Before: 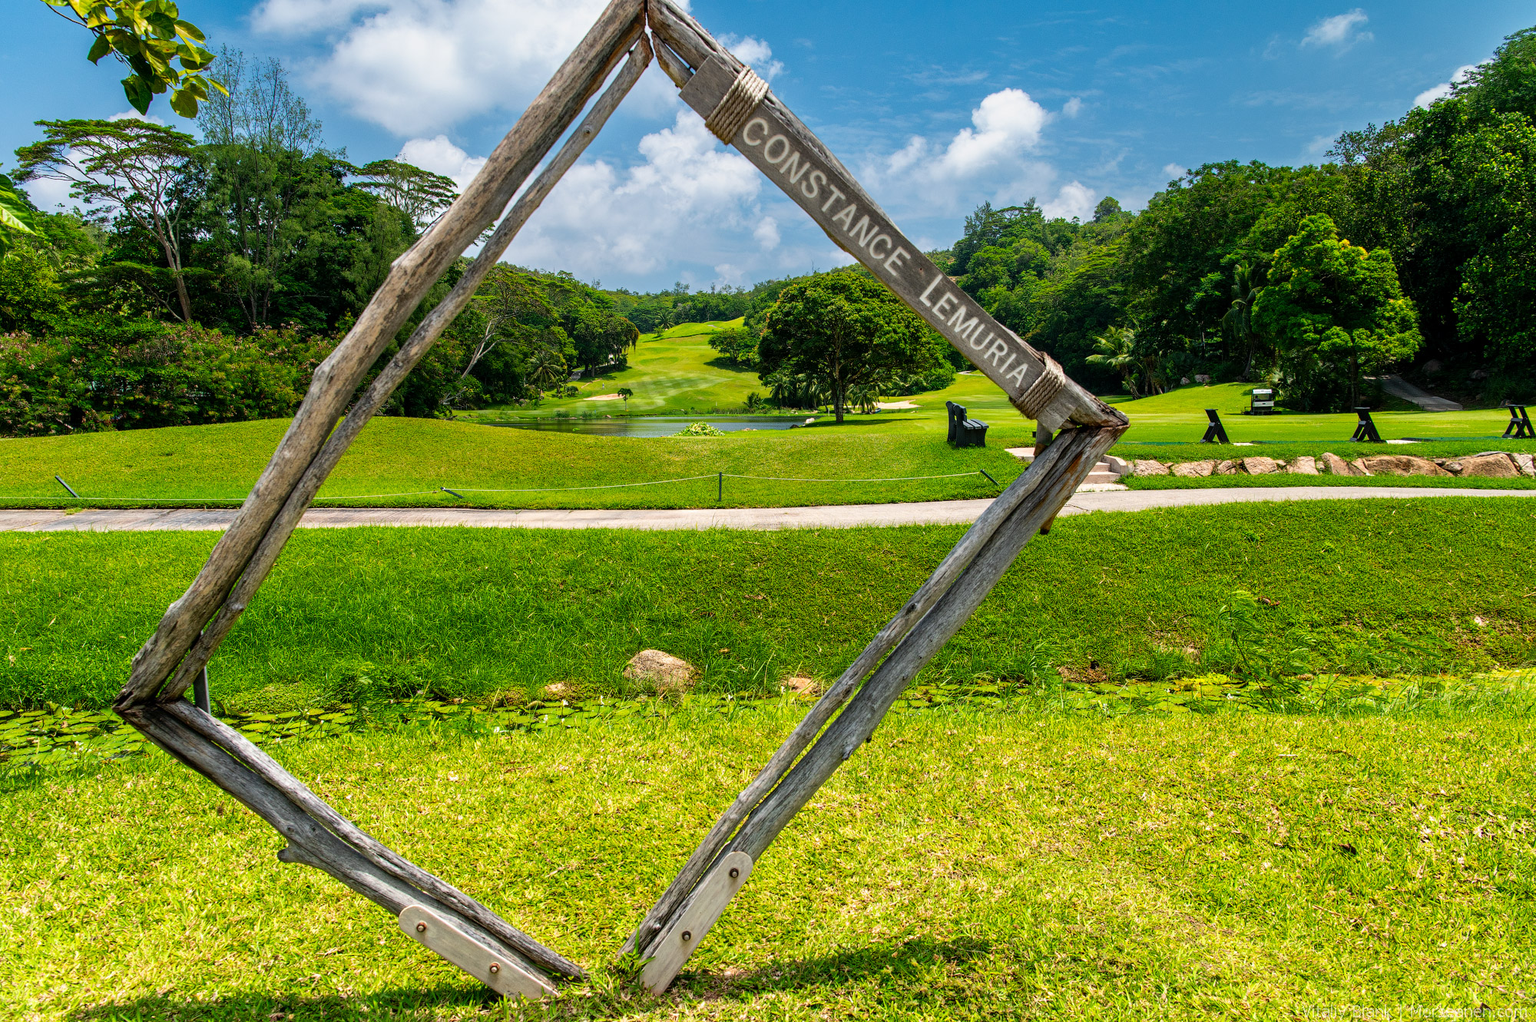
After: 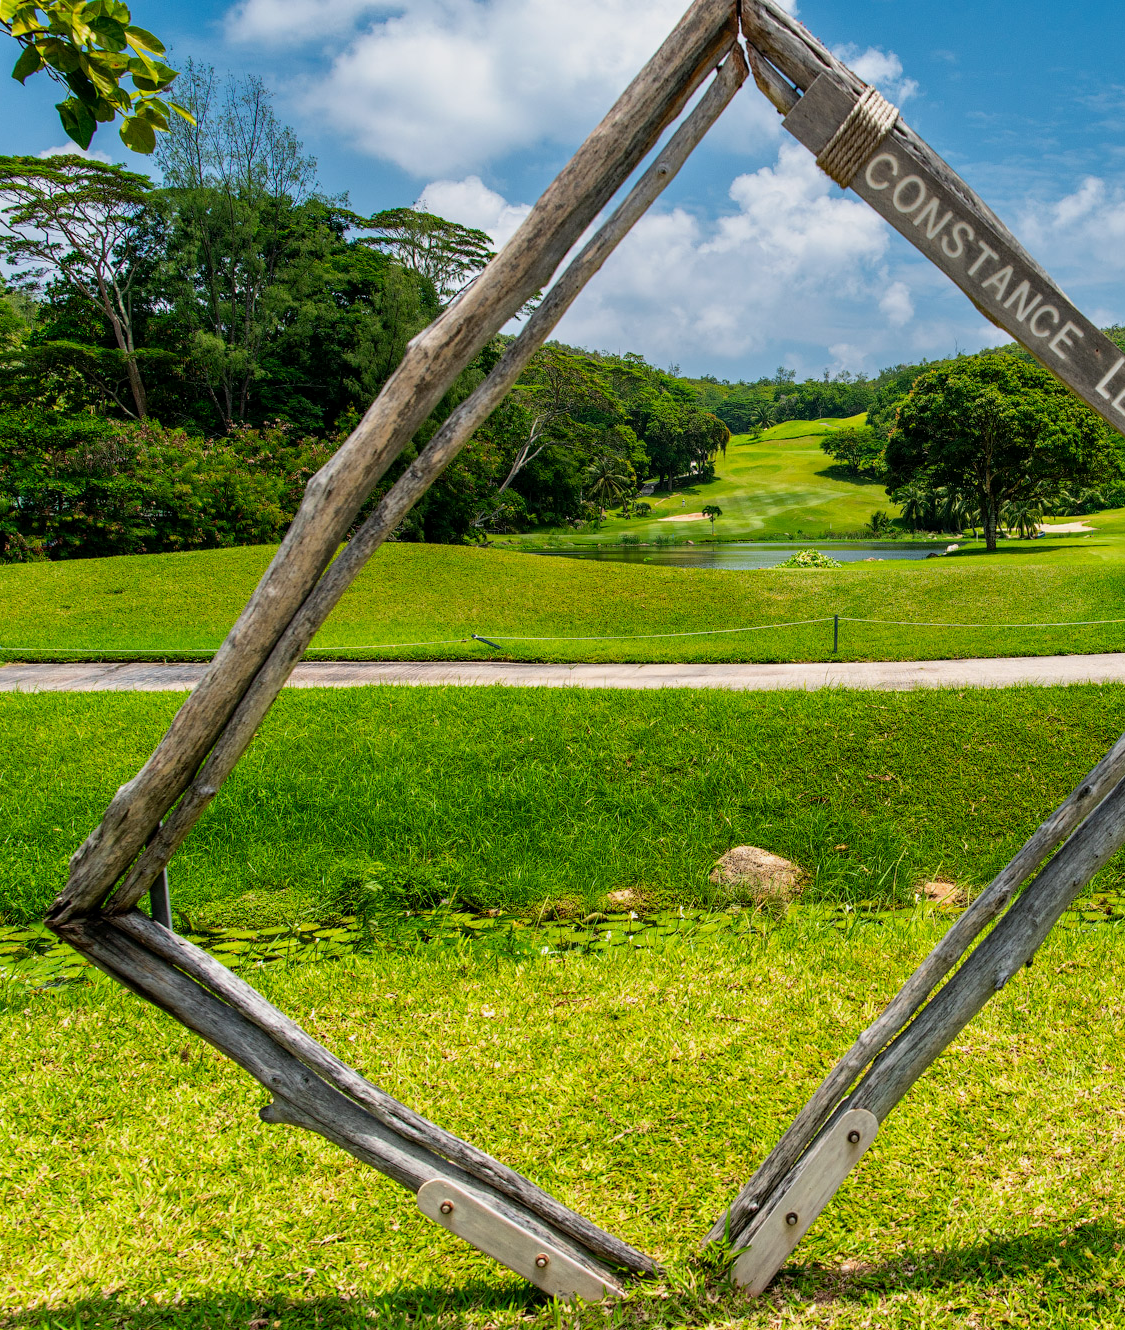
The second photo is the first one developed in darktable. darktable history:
crop: left 5.114%, right 38.589%
exposure: black level correction 0.001, exposure -0.125 EV, compensate exposure bias true, compensate highlight preservation false
